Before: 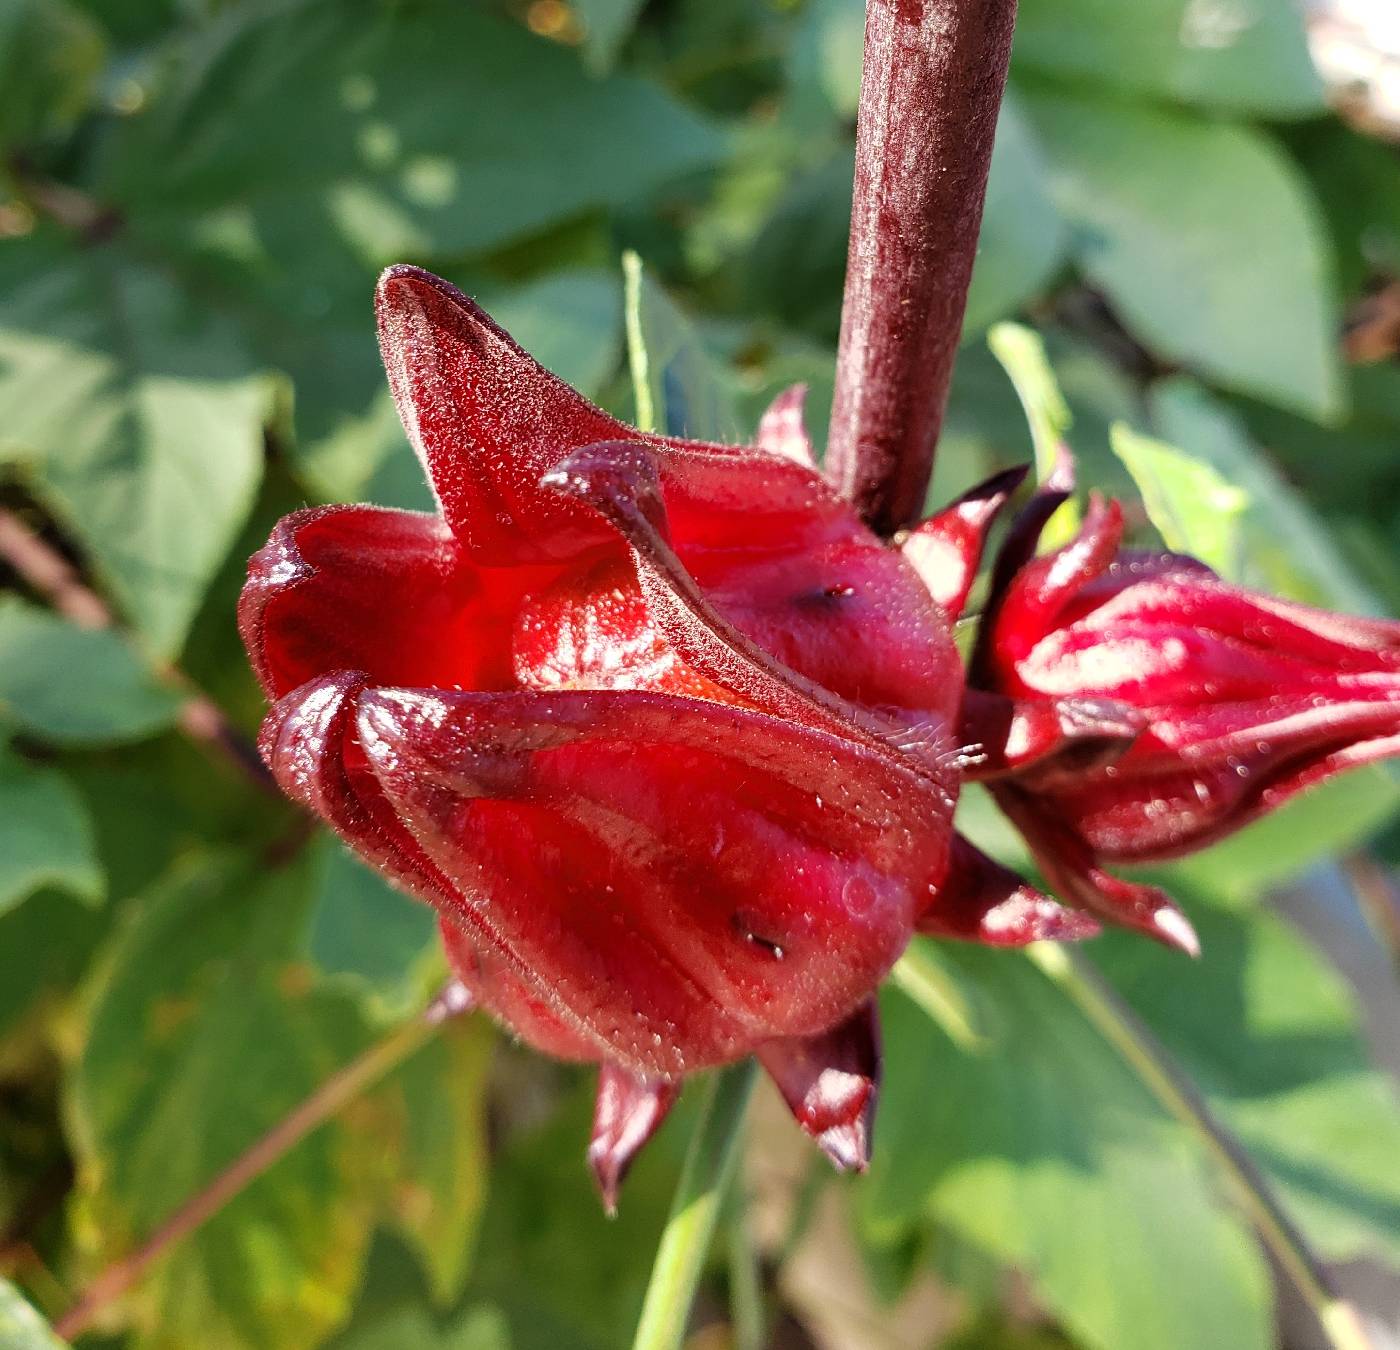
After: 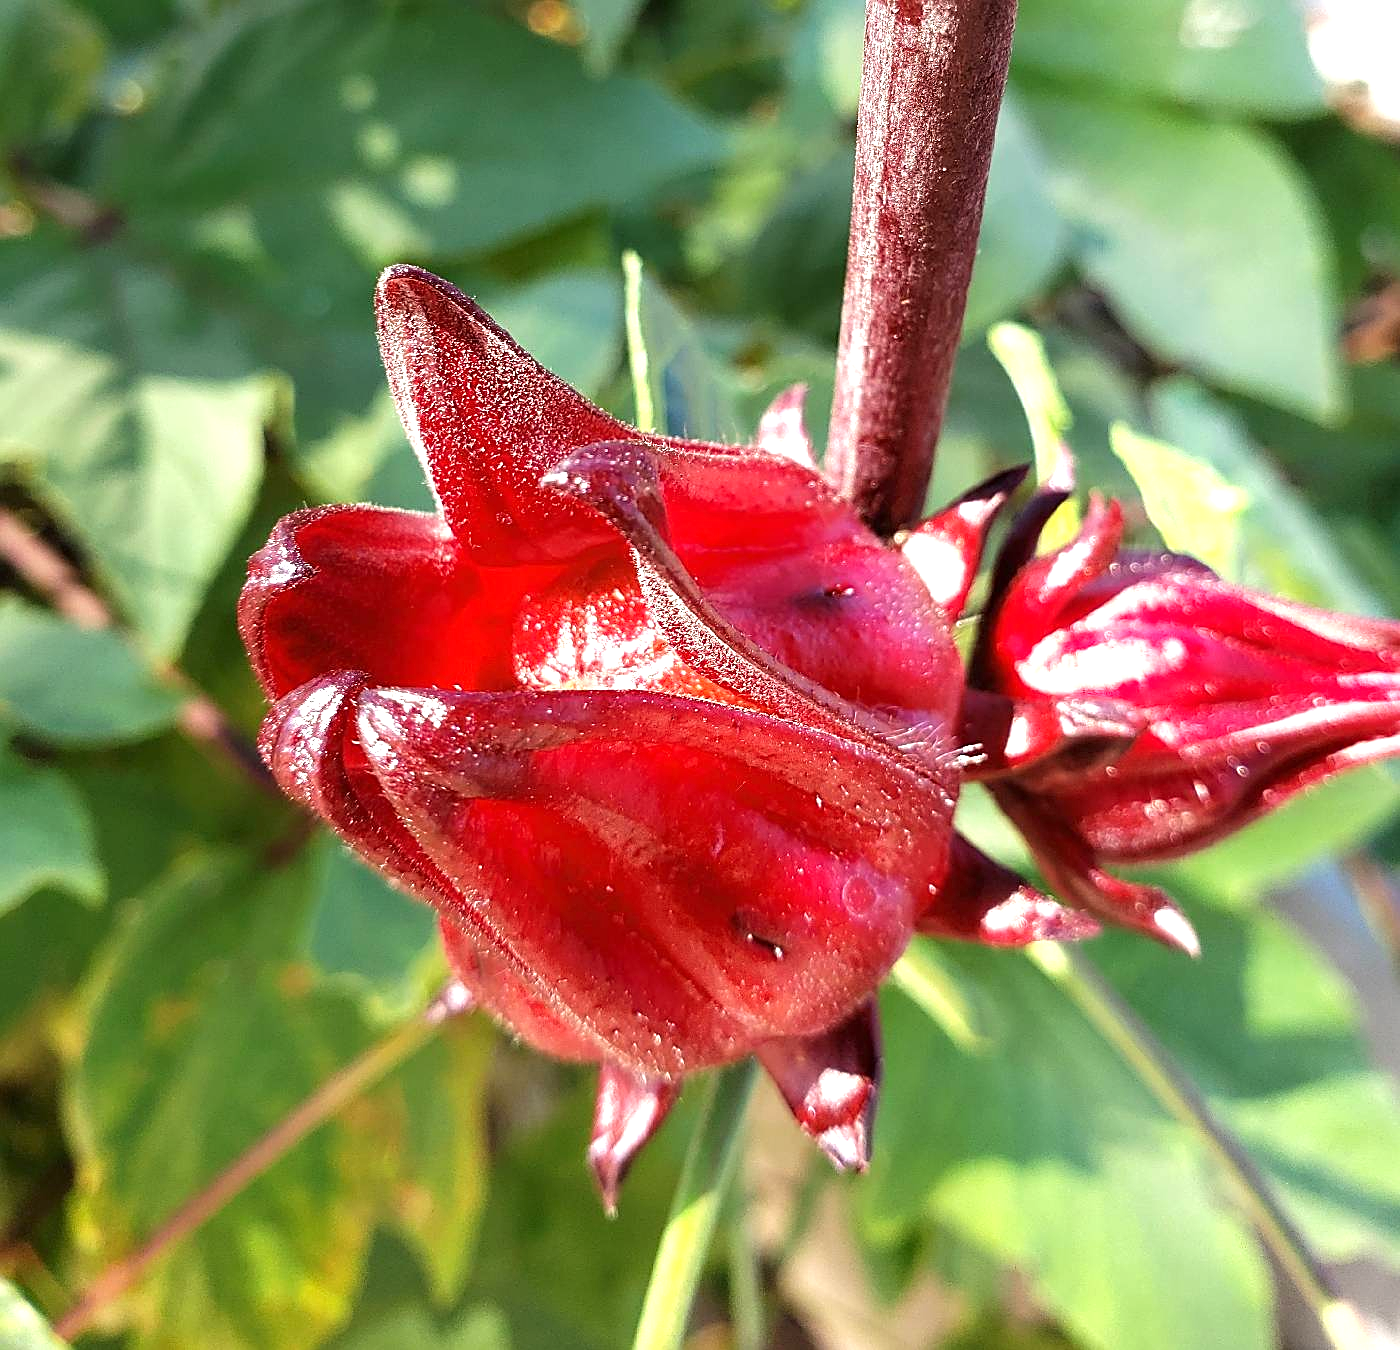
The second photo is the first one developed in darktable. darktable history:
sharpen: on, module defaults
exposure: exposure 0.659 EV, compensate highlight preservation false
